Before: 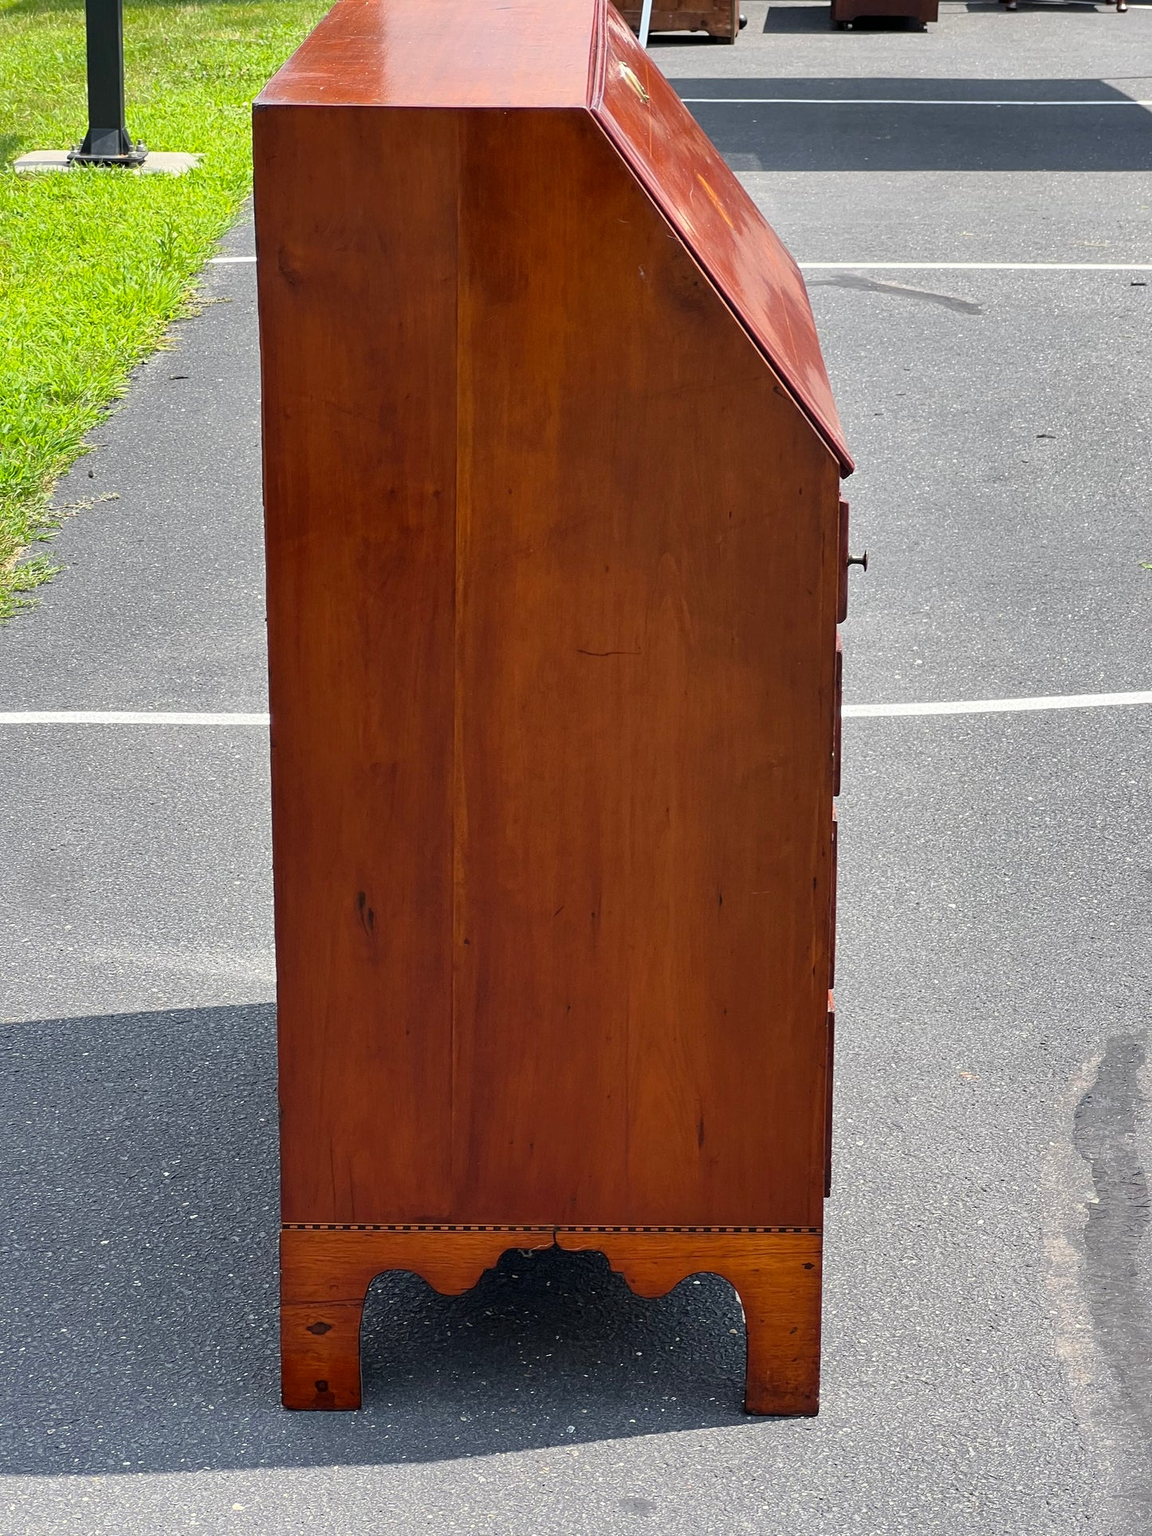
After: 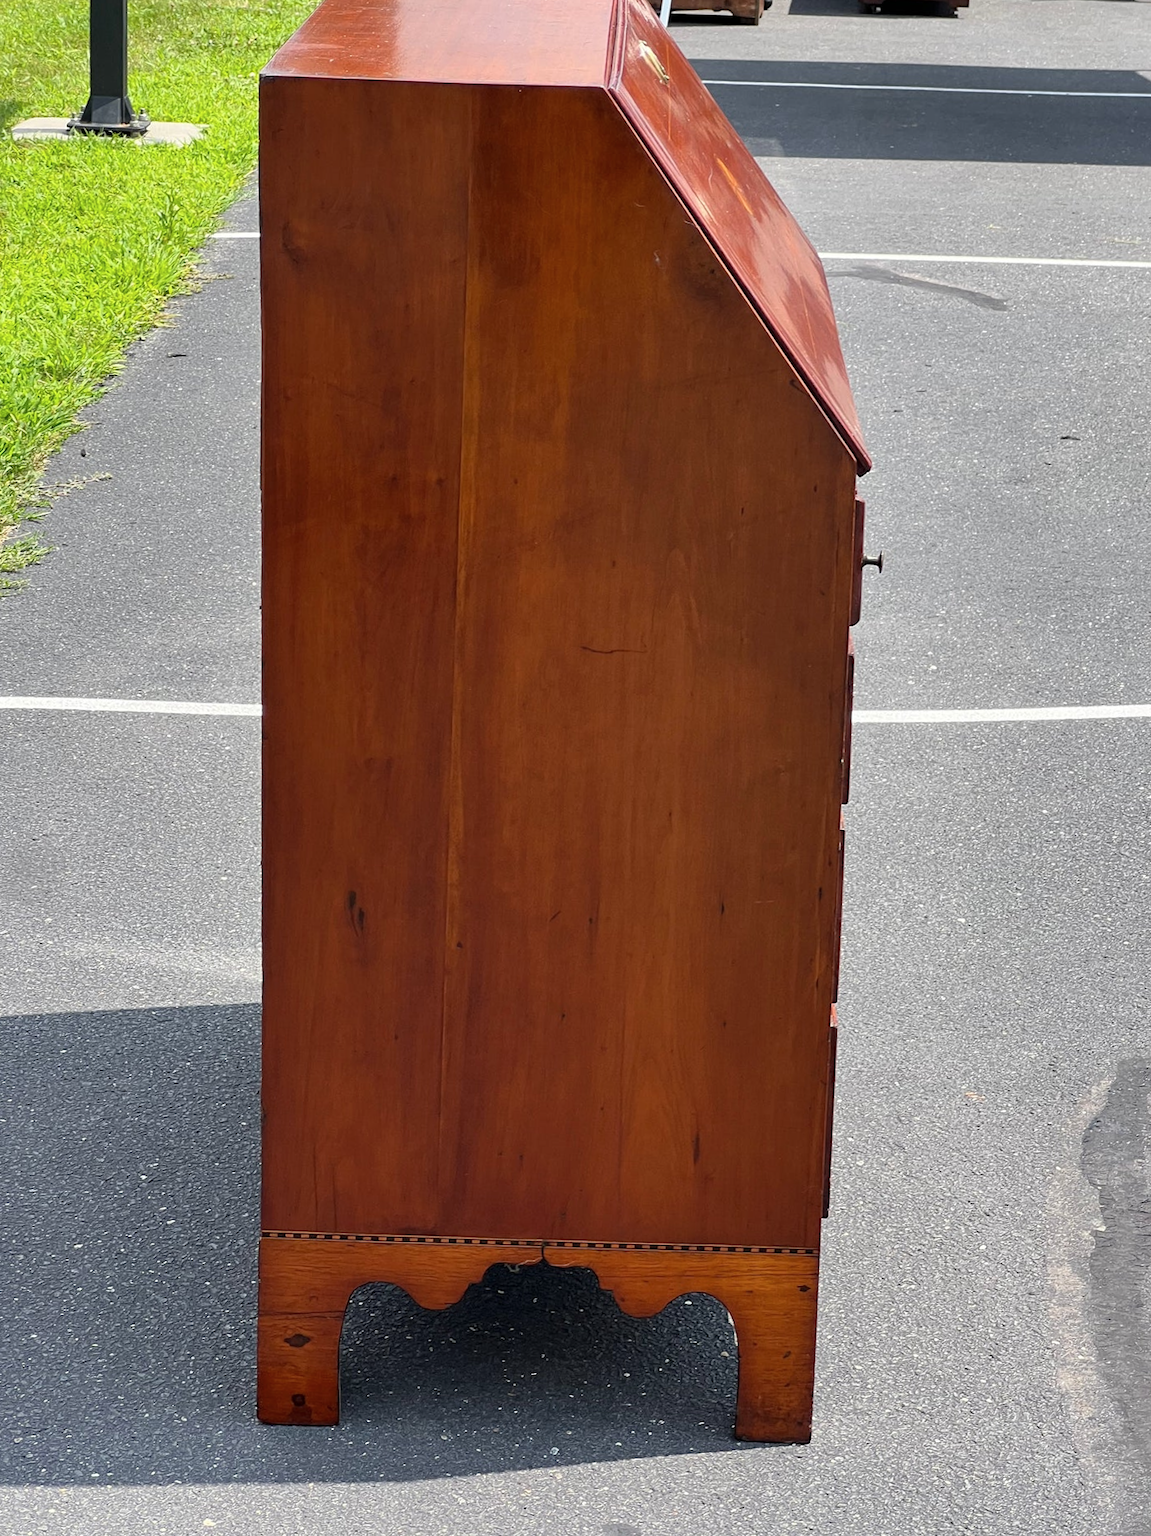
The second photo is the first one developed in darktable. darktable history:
contrast brightness saturation: saturation -0.062
crop and rotate: angle -1.4°
